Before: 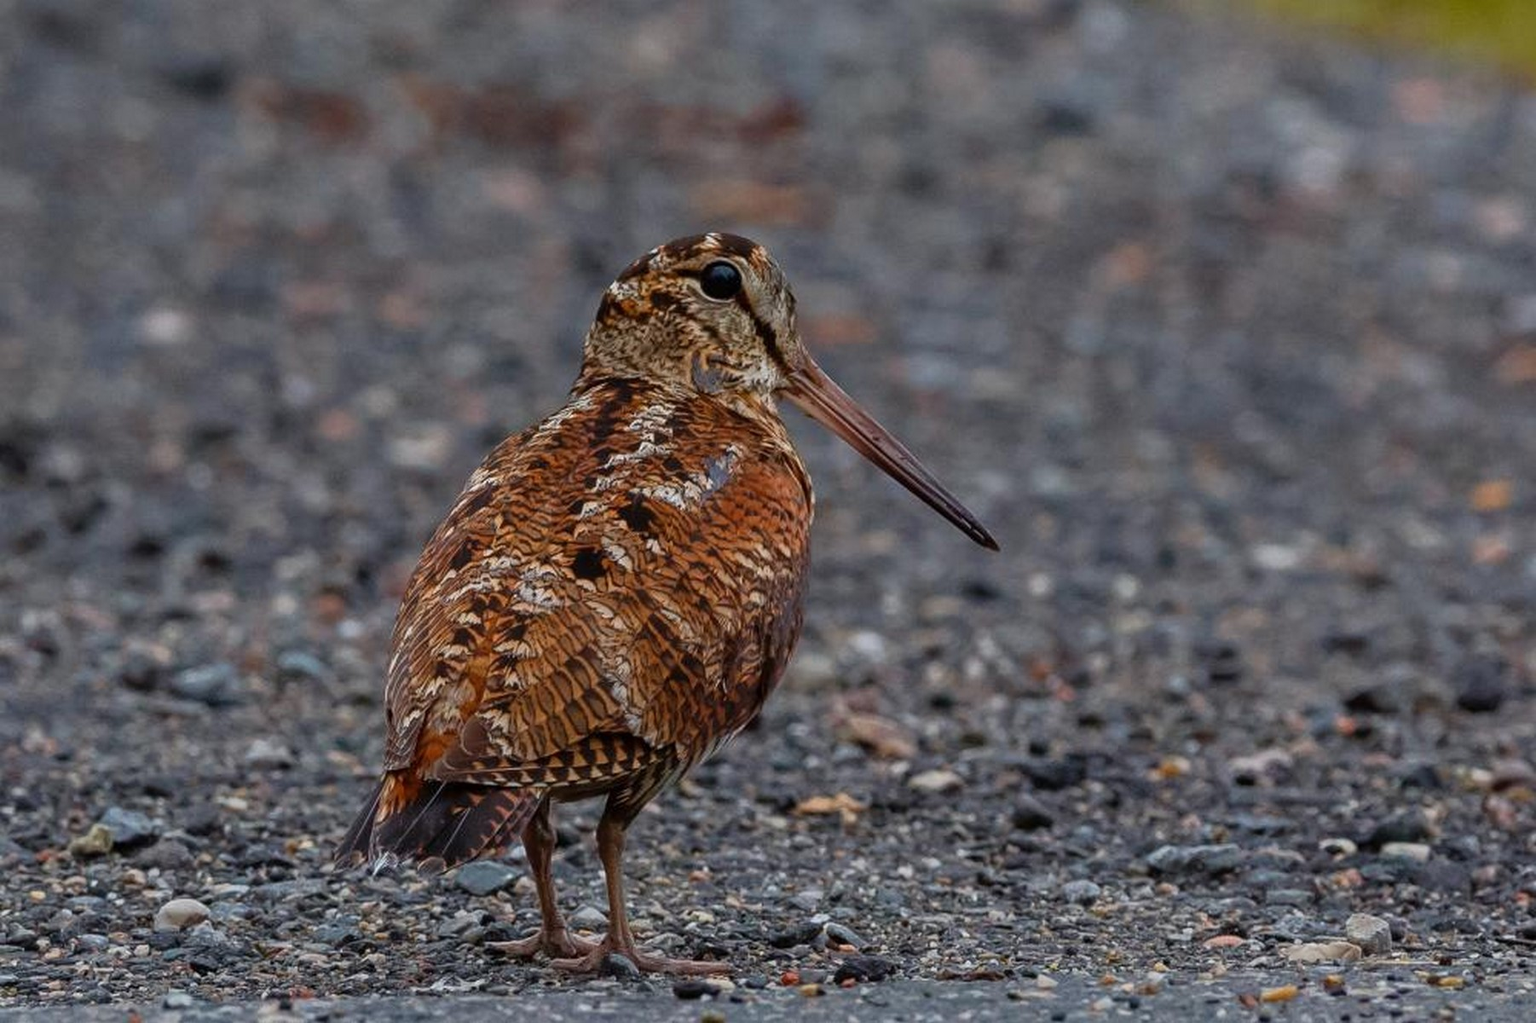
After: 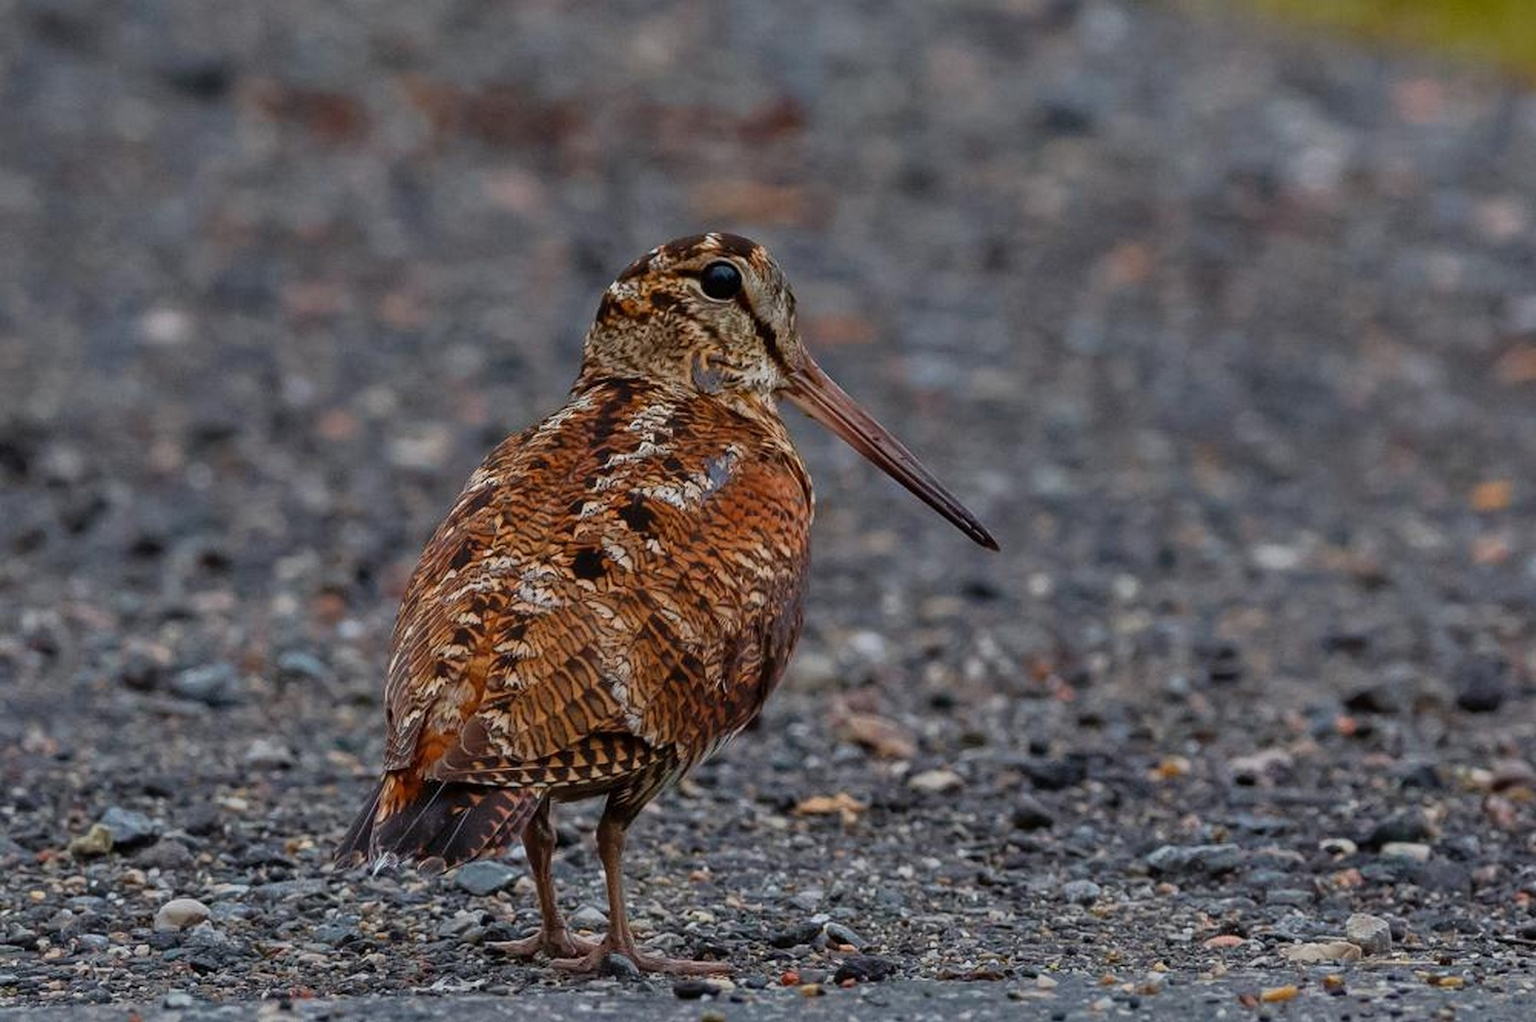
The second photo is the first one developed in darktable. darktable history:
shadows and highlights: white point adjustment -3.75, highlights -63.34, soften with gaussian
